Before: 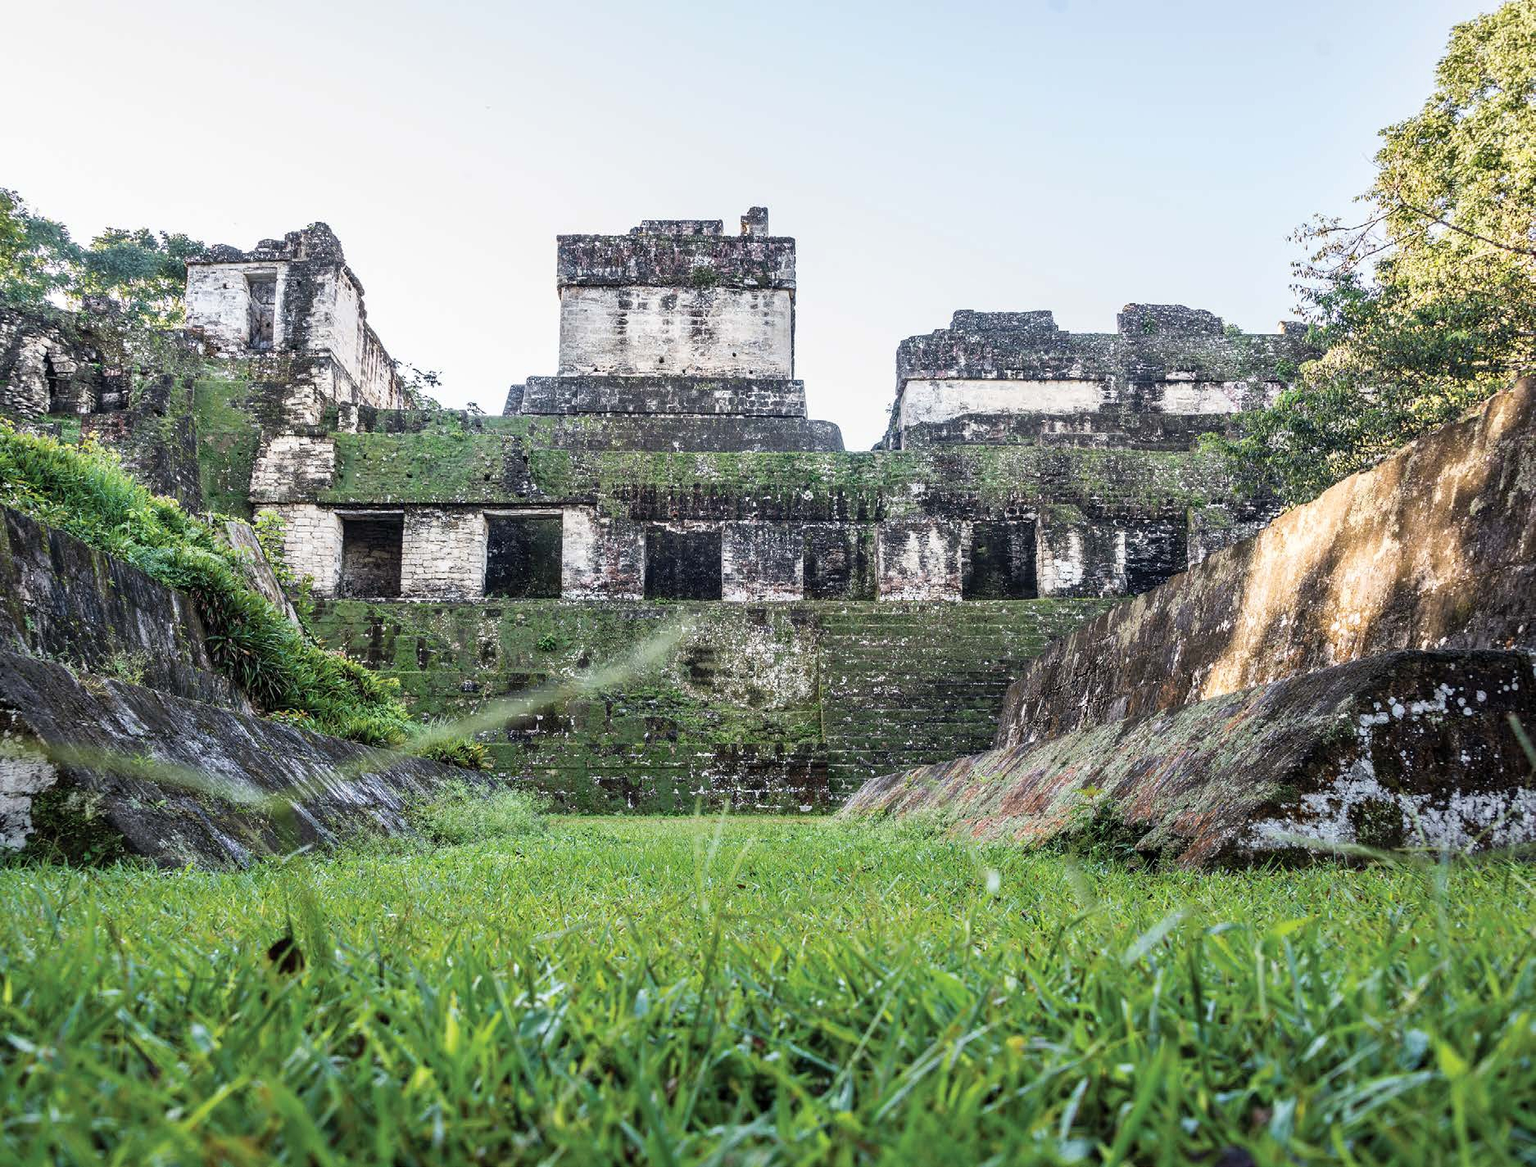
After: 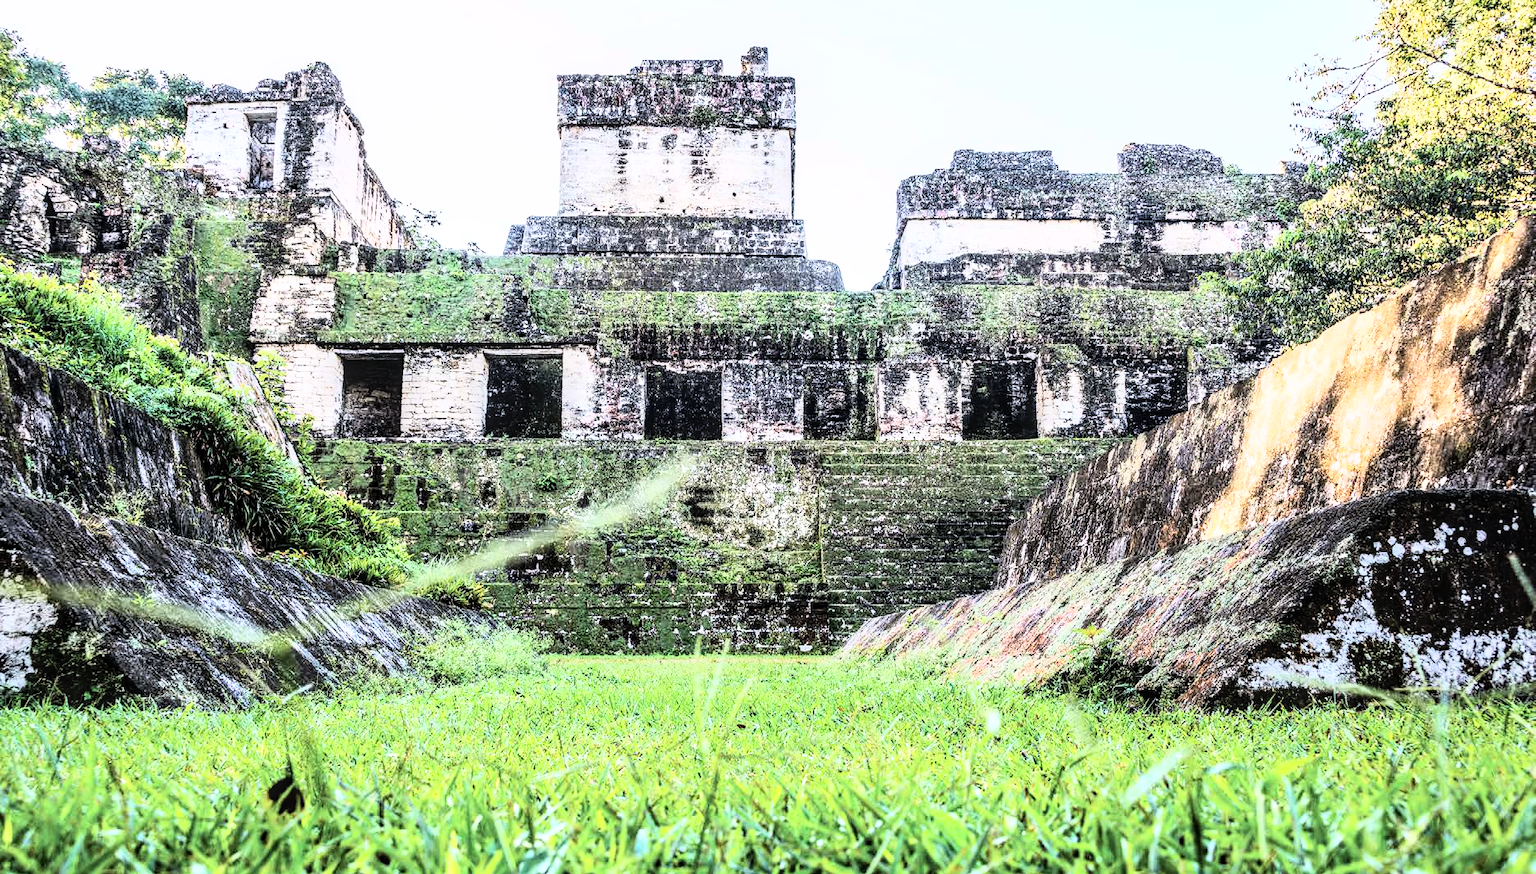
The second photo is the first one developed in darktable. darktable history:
rgb curve: curves: ch0 [(0, 0) (0.21, 0.15) (0.24, 0.21) (0.5, 0.75) (0.75, 0.96) (0.89, 0.99) (1, 1)]; ch1 [(0, 0.02) (0.21, 0.13) (0.25, 0.2) (0.5, 0.67) (0.75, 0.9) (0.89, 0.97) (1, 1)]; ch2 [(0, 0.02) (0.21, 0.13) (0.25, 0.2) (0.5, 0.67) (0.75, 0.9) (0.89, 0.97) (1, 1)], compensate middle gray true
local contrast: detail 130%
crop: top 13.819%, bottom 11.169%
white balance: red 1.004, blue 1.024
